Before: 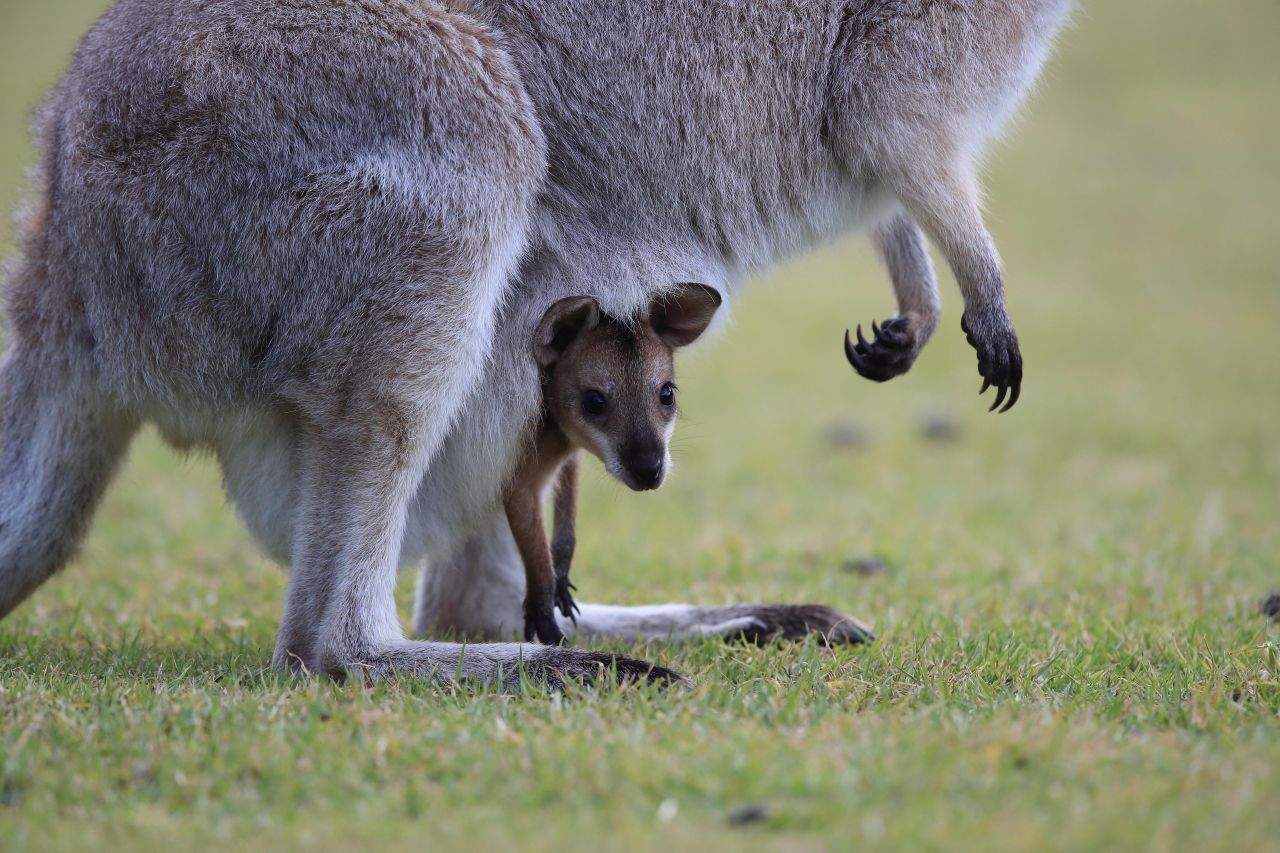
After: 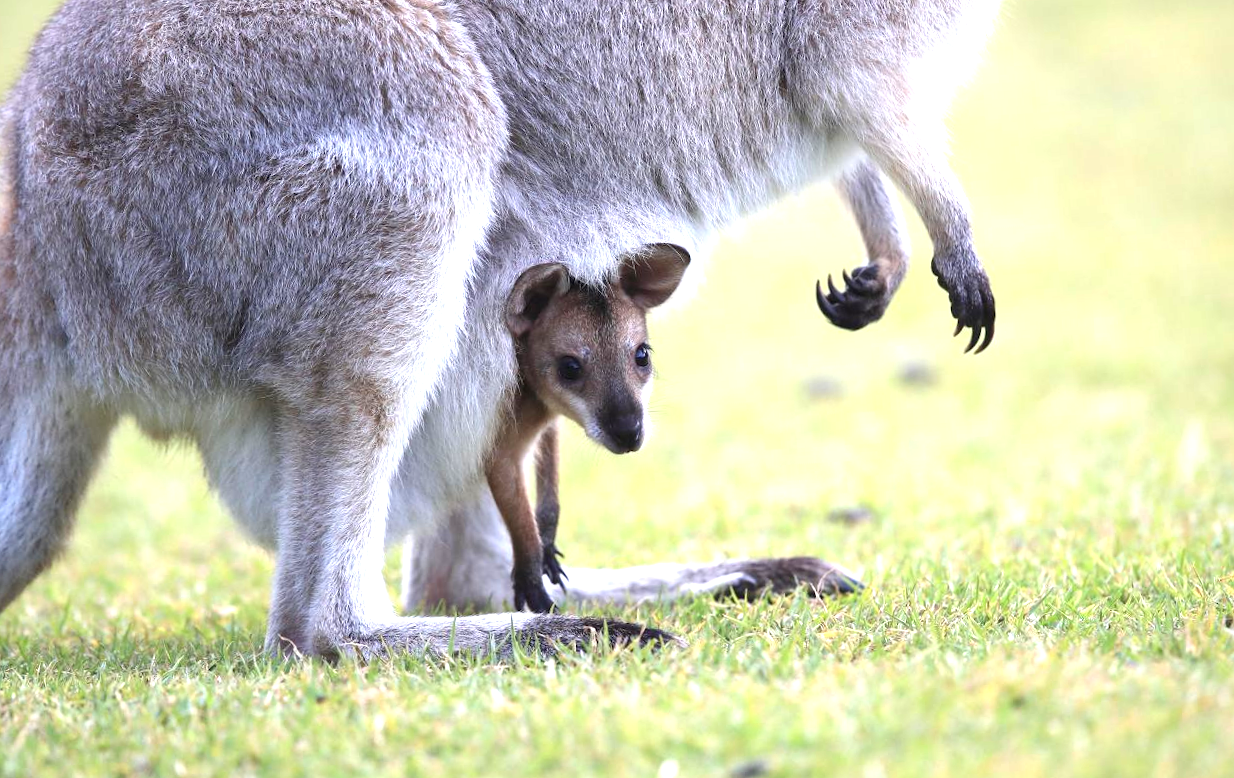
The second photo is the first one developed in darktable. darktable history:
exposure: black level correction 0, exposure 1.45 EV, compensate exposure bias true, compensate highlight preservation false
rotate and perspective: rotation -3.52°, crop left 0.036, crop right 0.964, crop top 0.081, crop bottom 0.919
